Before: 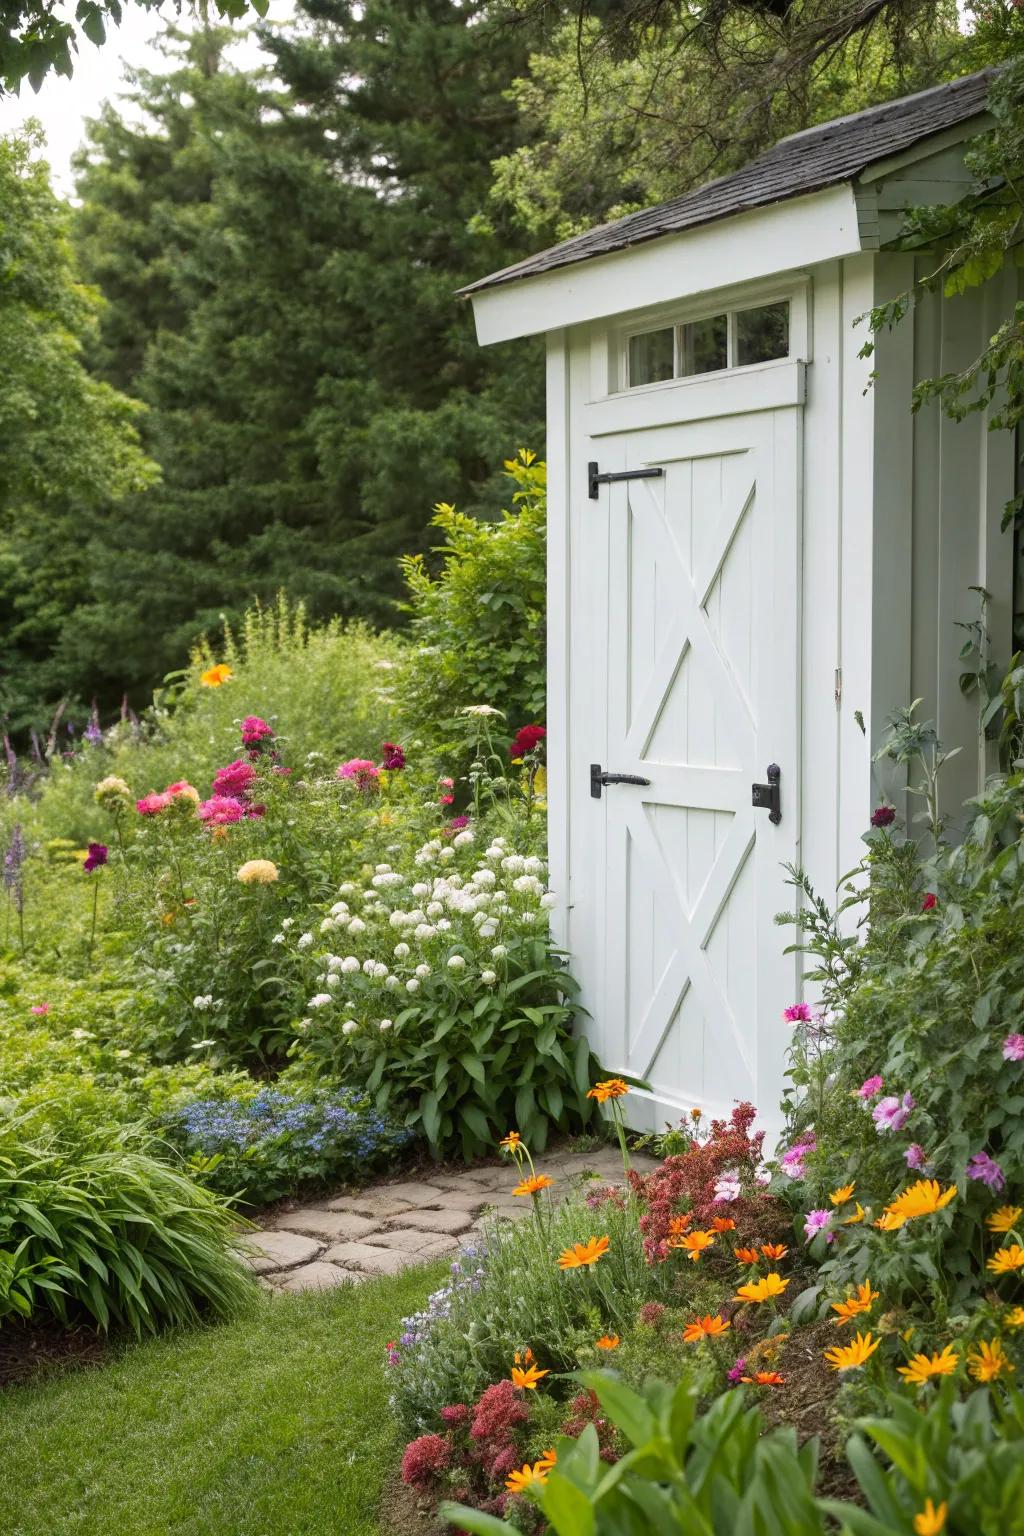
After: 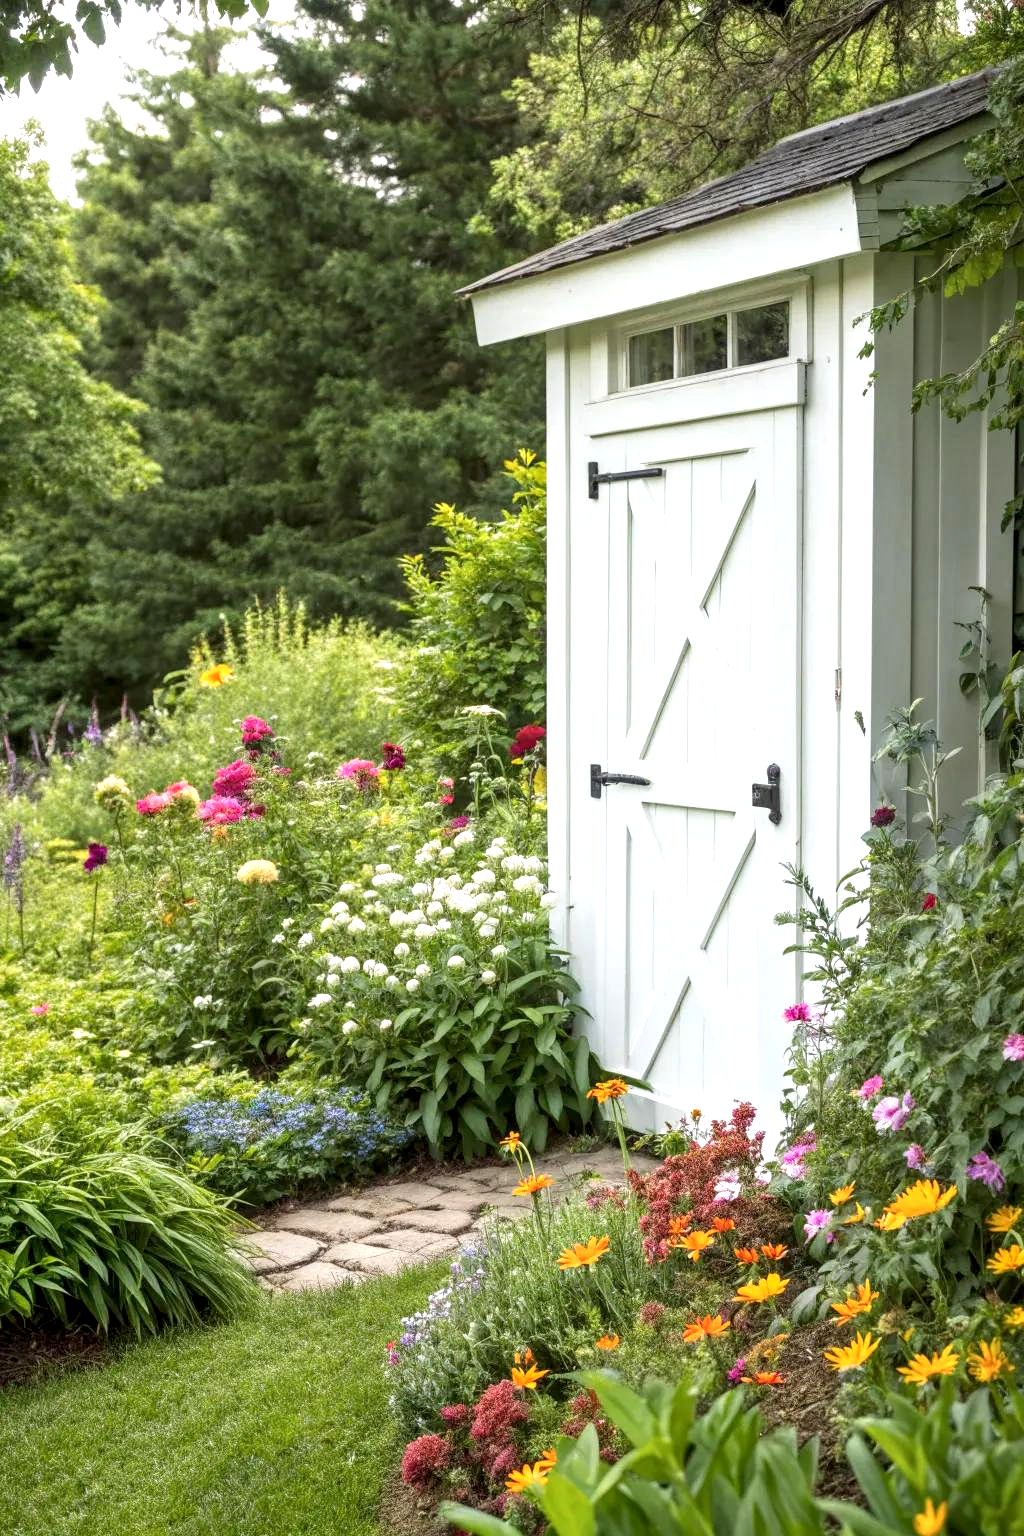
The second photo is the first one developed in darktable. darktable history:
exposure: black level correction 0.001, exposure 0.499 EV, compensate highlight preservation false
local contrast: detail 130%
